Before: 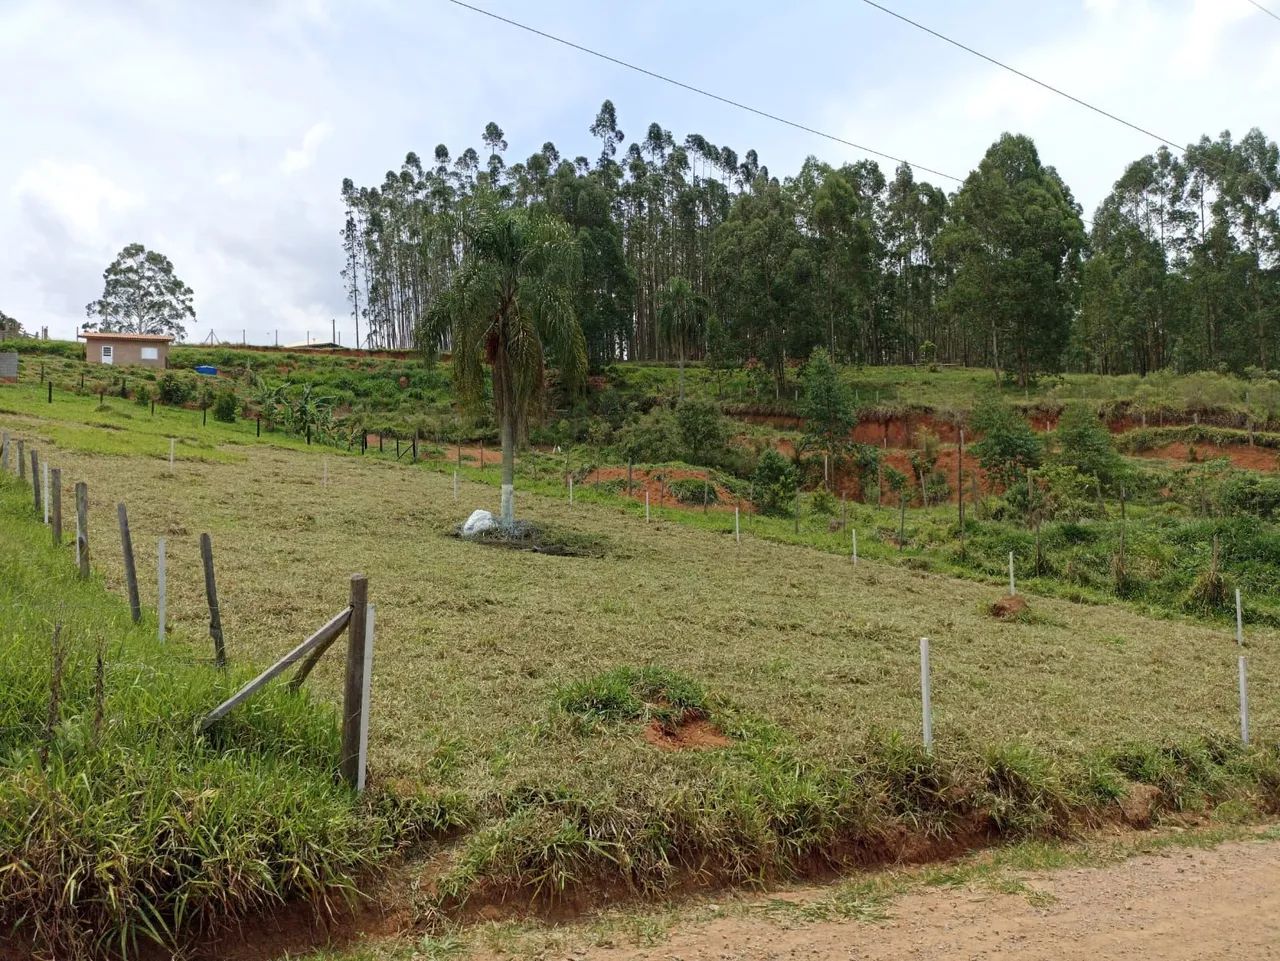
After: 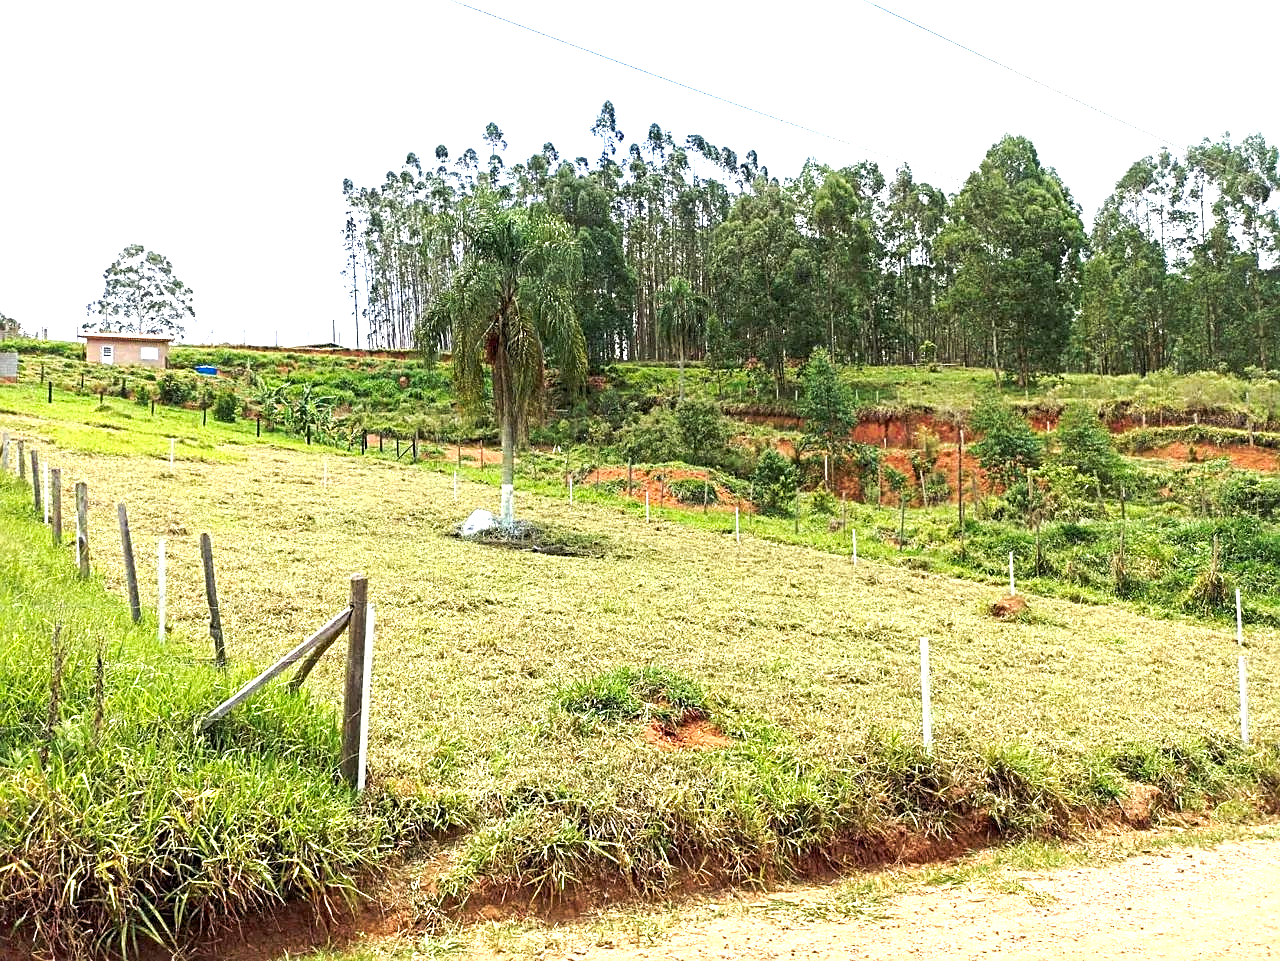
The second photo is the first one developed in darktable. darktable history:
sharpen: on, module defaults
exposure: black level correction 0.001, exposure 1.129 EV, compensate exposure bias true, compensate highlight preservation false
levels: levels [0, 0.43, 0.859]
tone curve: curves: ch0 [(0, 0) (0.003, 0.003) (0.011, 0.01) (0.025, 0.023) (0.044, 0.041) (0.069, 0.064) (0.1, 0.092) (0.136, 0.125) (0.177, 0.163) (0.224, 0.207) (0.277, 0.255) (0.335, 0.309) (0.399, 0.375) (0.468, 0.459) (0.543, 0.548) (0.623, 0.629) (0.709, 0.716) (0.801, 0.808) (0.898, 0.911) (1, 1)], preserve colors none
